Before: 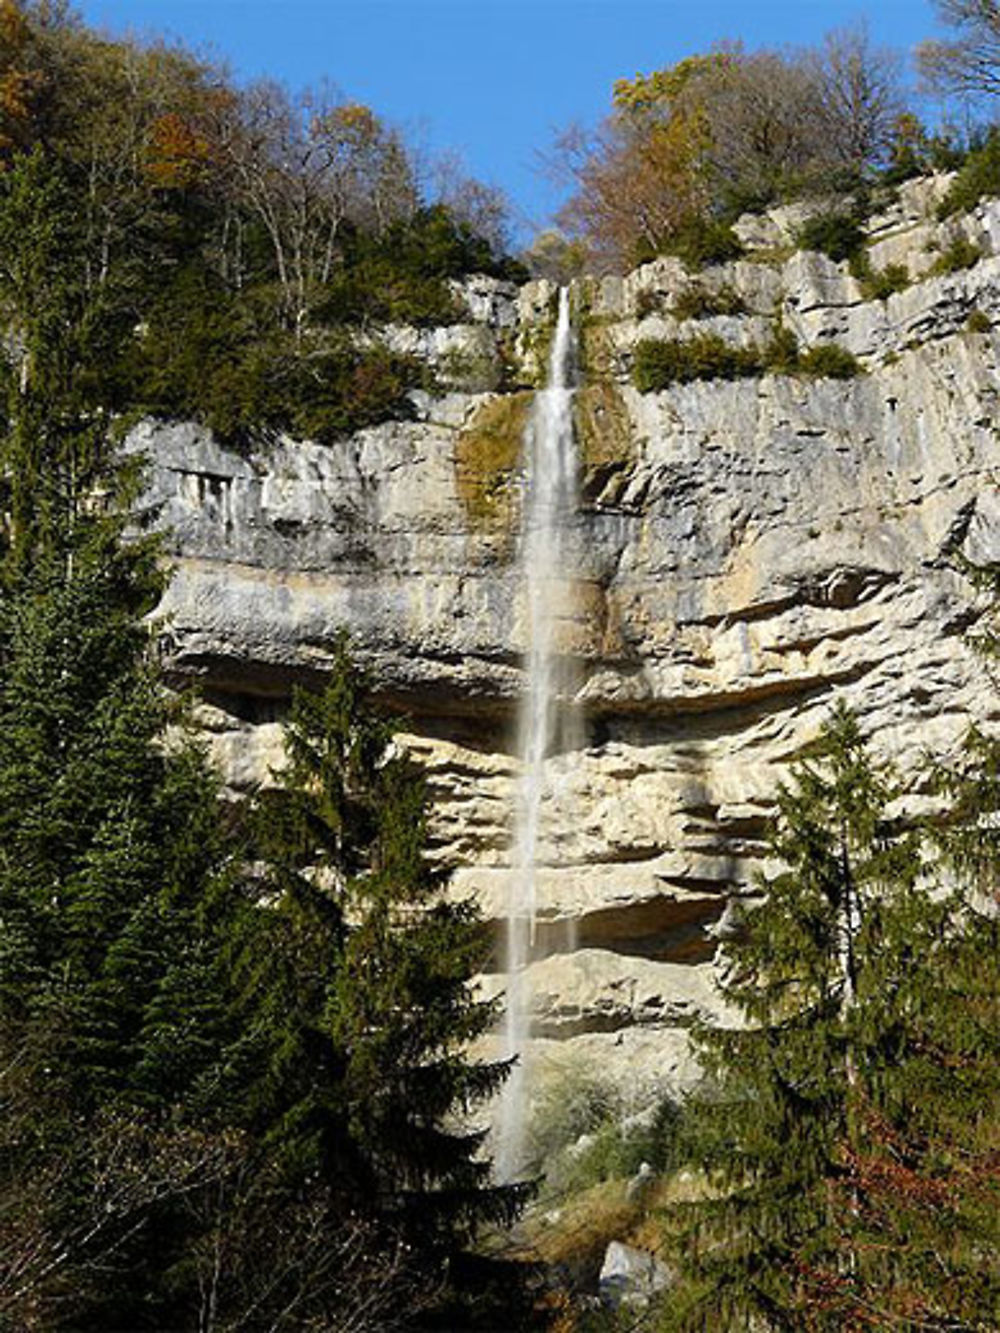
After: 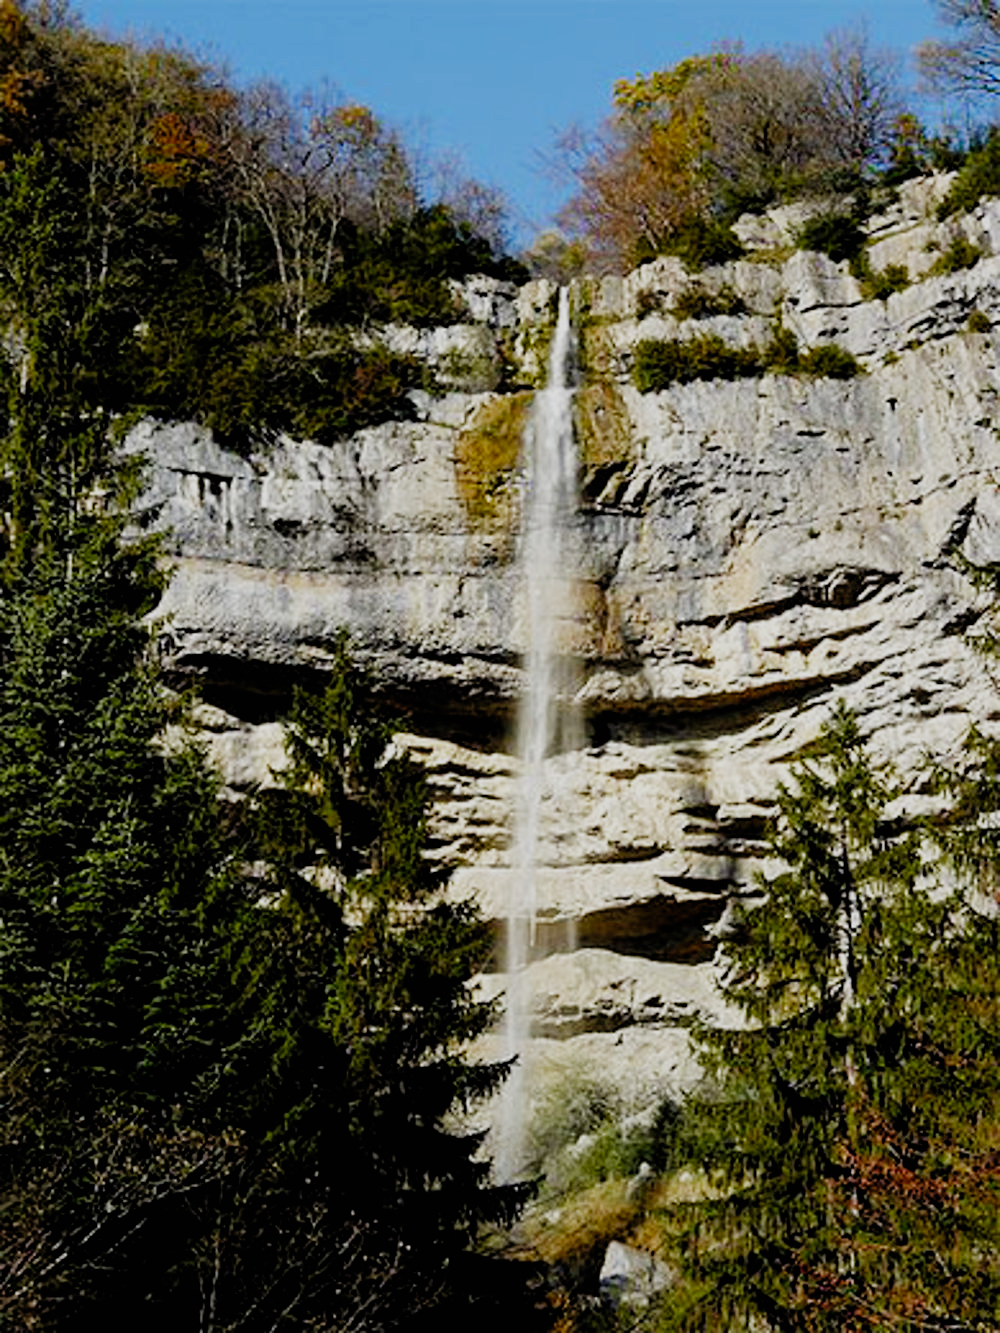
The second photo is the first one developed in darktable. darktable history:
shadows and highlights: shadows 25.21, highlights -25.71
filmic rgb: black relative exposure -5.01 EV, white relative exposure 3.96 EV, threshold 6 EV, hardness 2.89, contrast 1.2, add noise in highlights 0.001, preserve chrominance no, color science v3 (2019), use custom middle-gray values true, contrast in highlights soft, enable highlight reconstruction true
